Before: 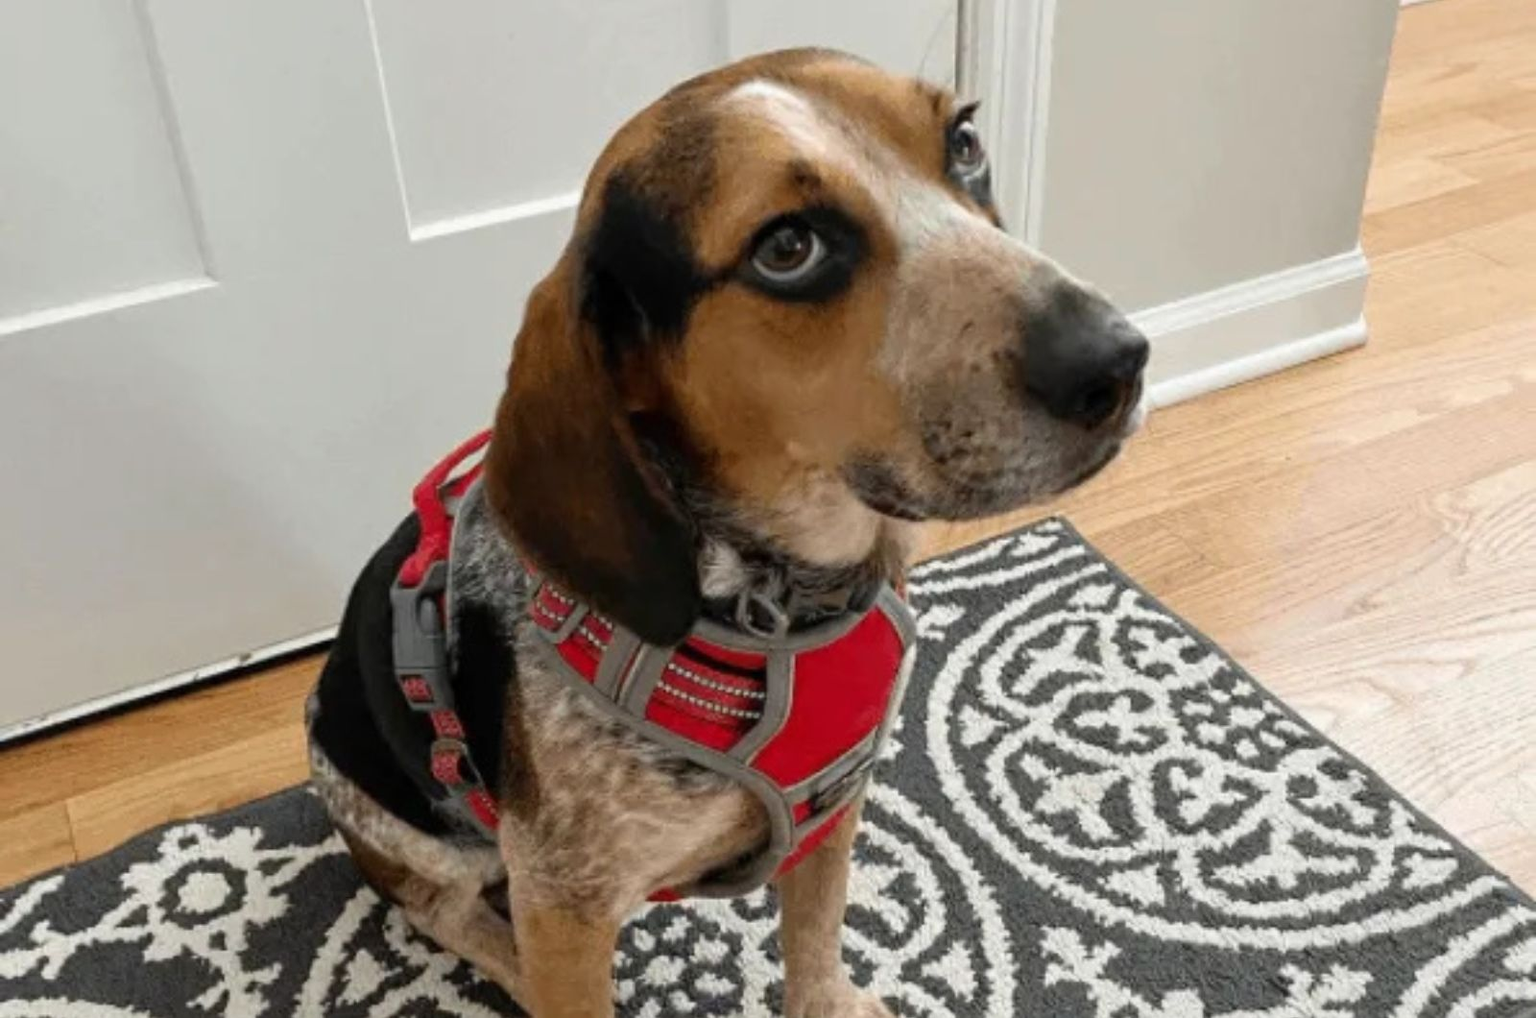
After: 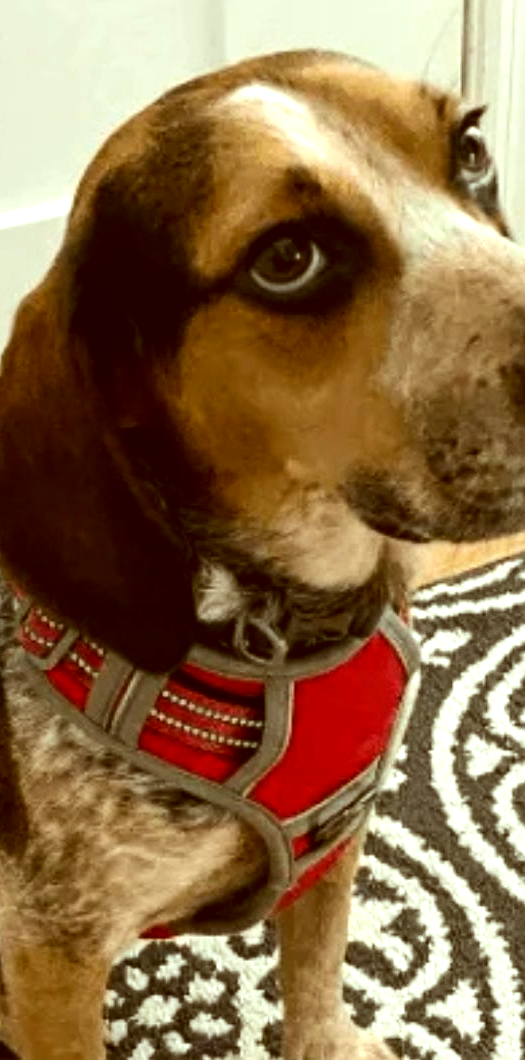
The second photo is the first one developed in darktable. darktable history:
crop: left 33.395%, right 33.763%
color correction: highlights a* -6.3, highlights b* 9.44, shadows a* 10.35, shadows b* 23.49
tone equalizer: -8 EV -0.748 EV, -7 EV -0.7 EV, -6 EV -0.584 EV, -5 EV -0.417 EV, -3 EV 0.4 EV, -2 EV 0.6 EV, -1 EV 0.686 EV, +0 EV 0.777 EV, edges refinement/feathering 500, mask exposure compensation -1.57 EV, preserve details no
color balance rgb: shadows lift › luminance -9.867%, perceptual saturation grading › global saturation -3.517%, perceptual saturation grading › shadows -2.684%, global vibrance 11.025%
